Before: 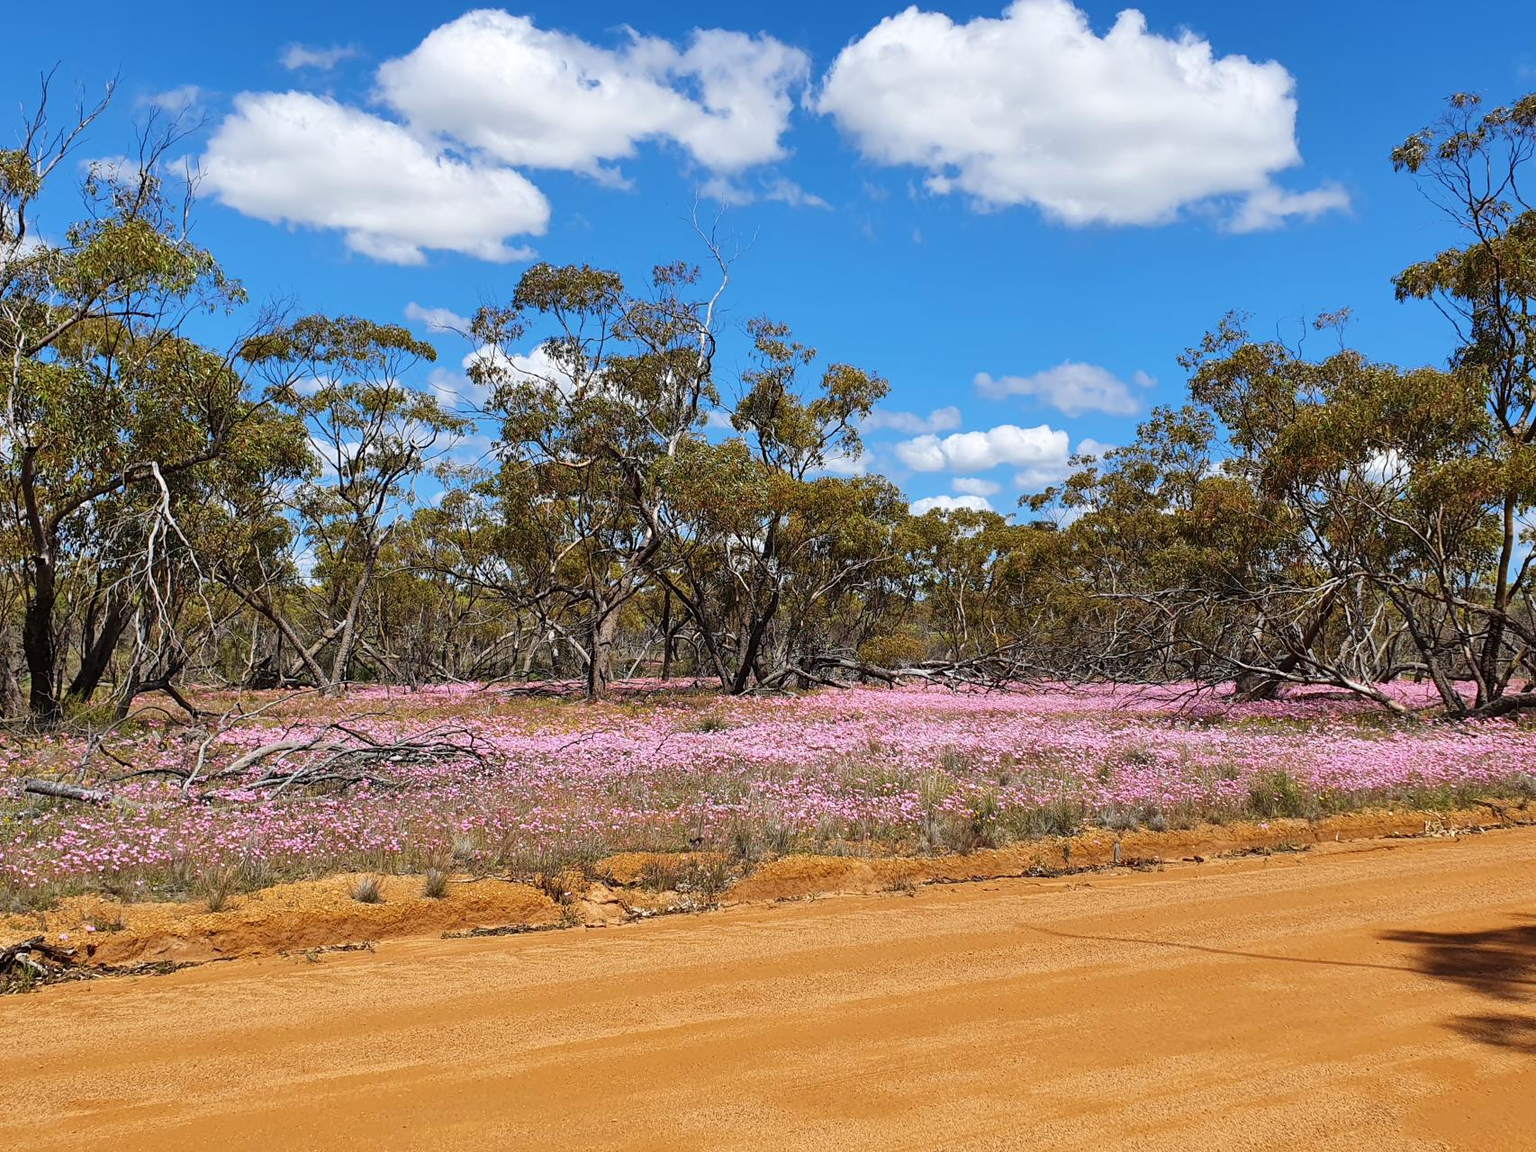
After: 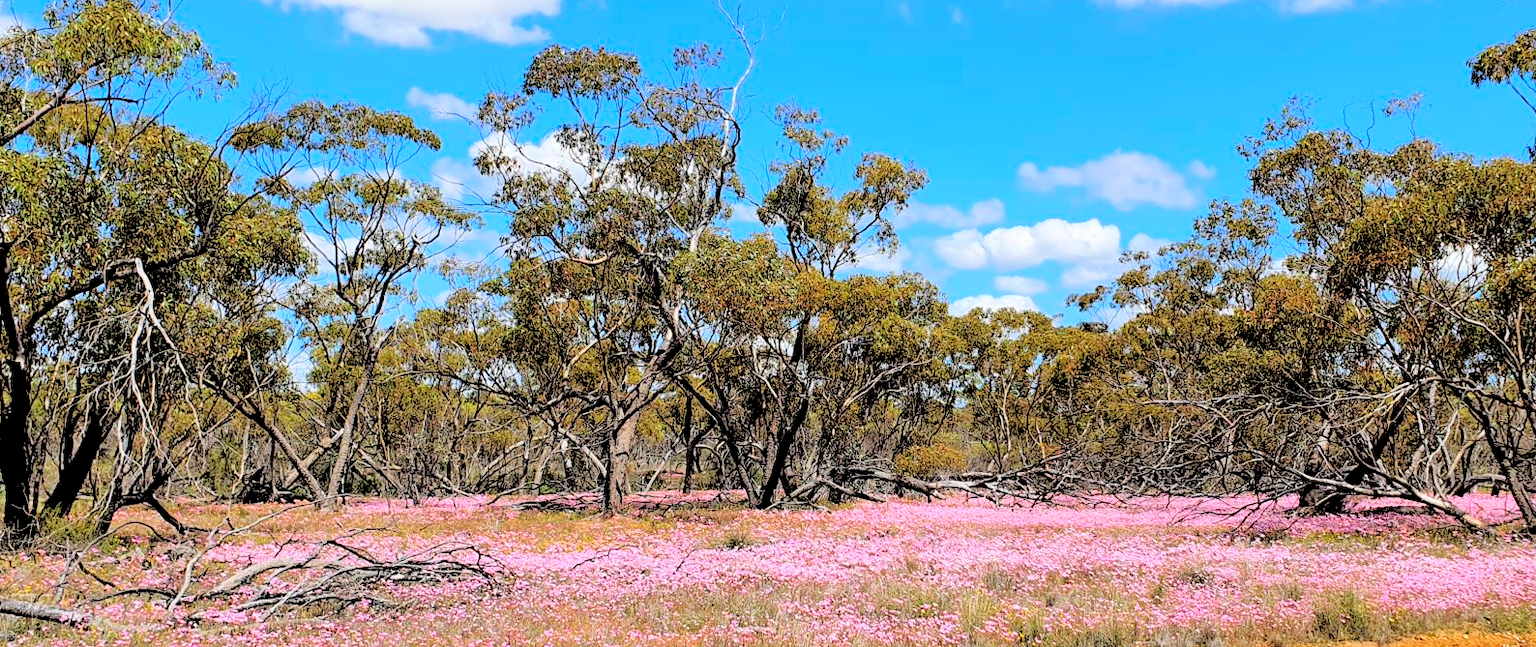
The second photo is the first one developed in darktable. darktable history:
contrast brightness saturation: brightness 0.09, saturation 0.19
crop: left 1.744%, top 19.225%, right 5.069%, bottom 28.357%
rgb levels: levels [[0.027, 0.429, 0.996], [0, 0.5, 1], [0, 0.5, 1]]
